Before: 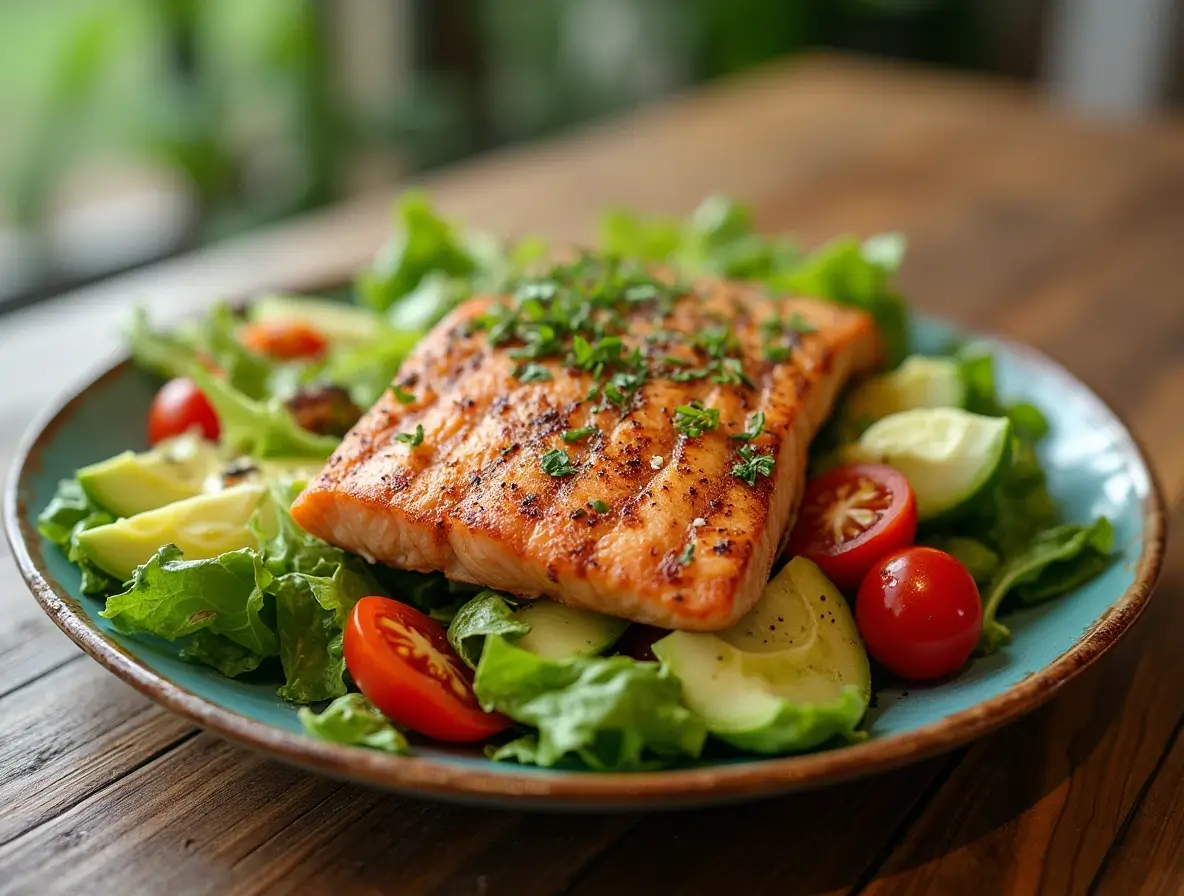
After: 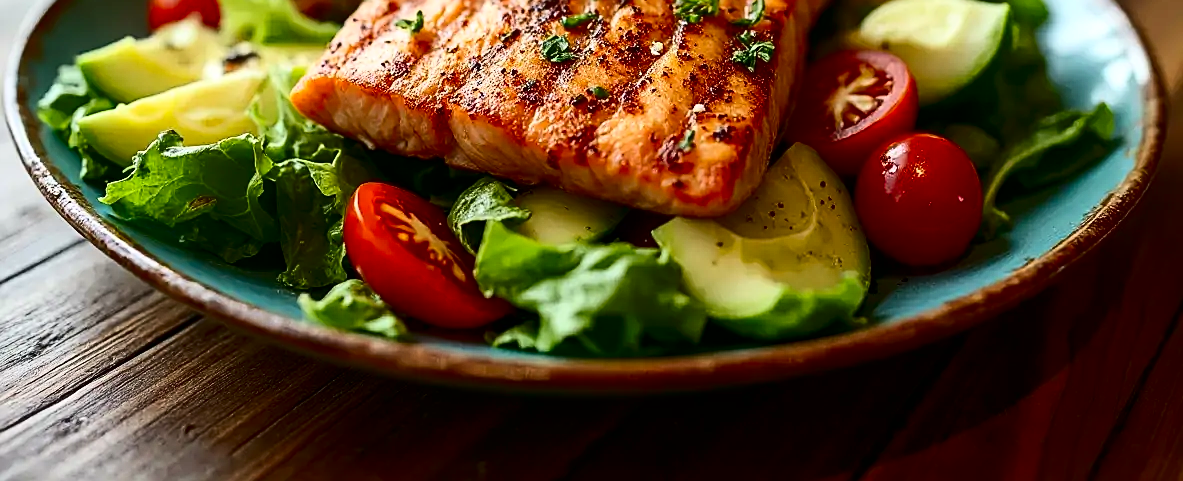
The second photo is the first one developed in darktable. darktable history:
sharpen: on, module defaults
crop and rotate: top 46.237%
contrast brightness saturation: contrast 0.32, brightness -0.08, saturation 0.17
